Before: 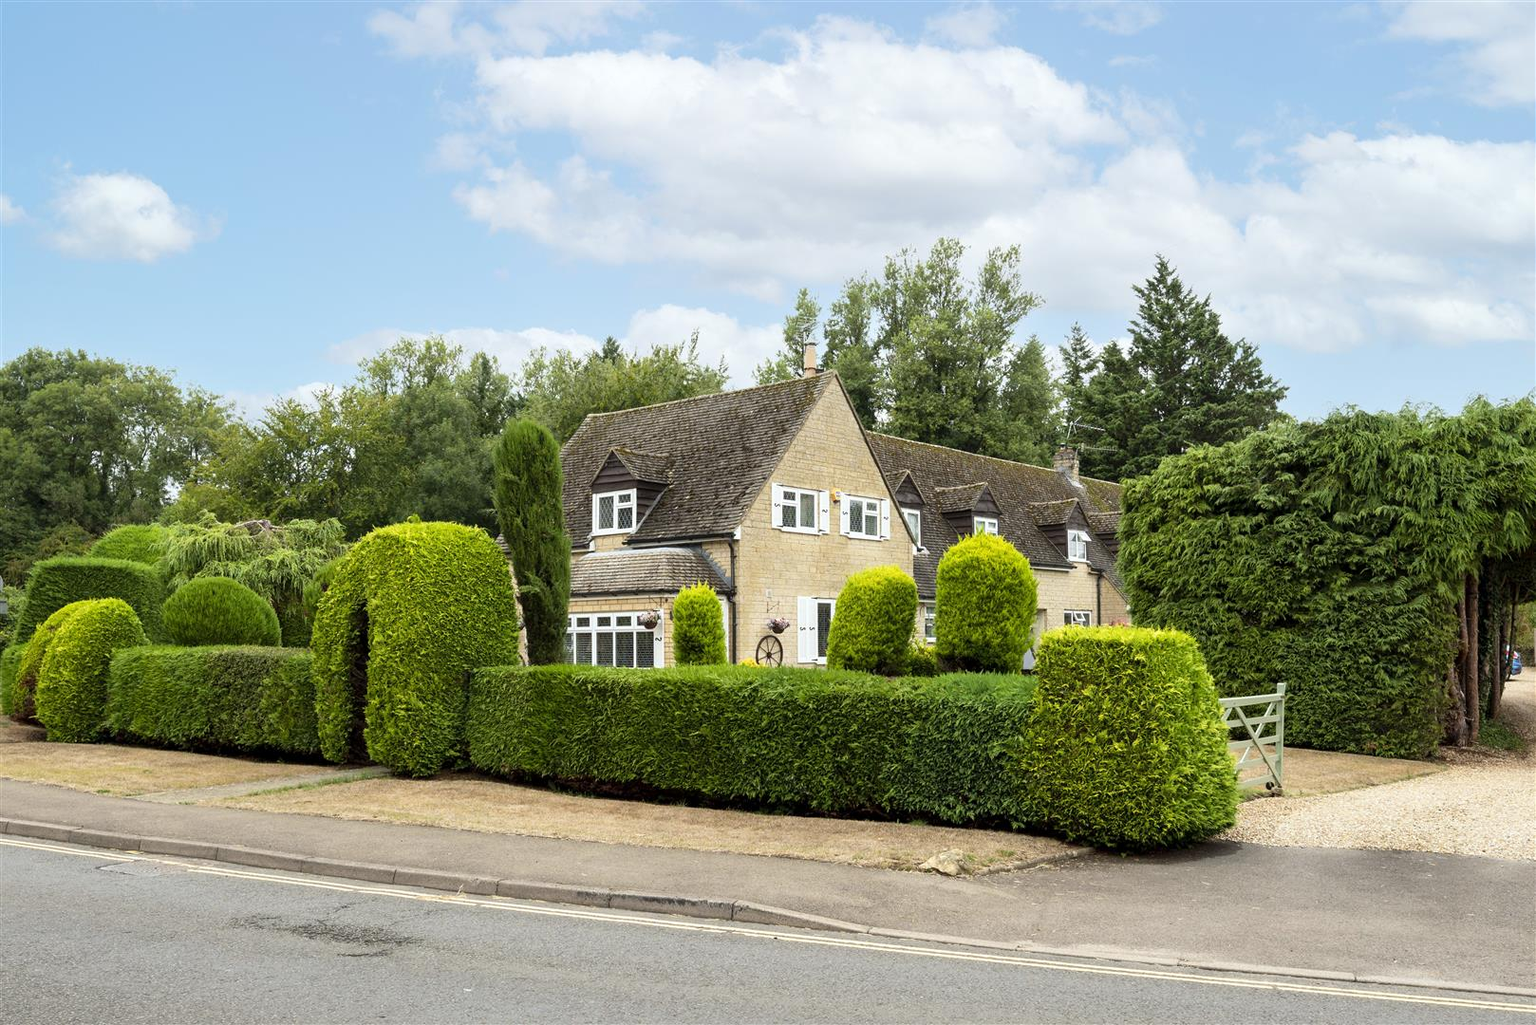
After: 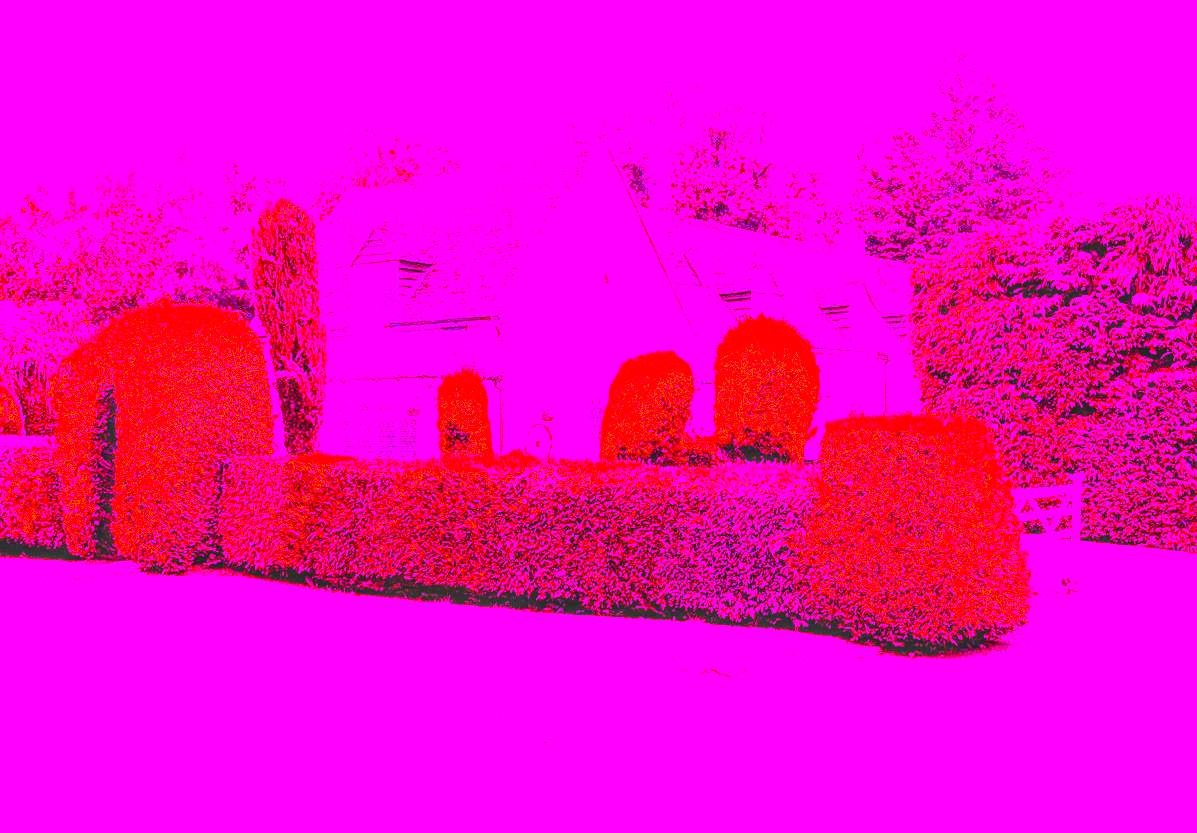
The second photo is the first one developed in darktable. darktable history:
crop: left 16.871%, top 22.857%, right 9.116%
fill light: on, module defaults
base curve: curves: ch0 [(0, 0) (0.564, 0.291) (0.802, 0.731) (1, 1)]
local contrast: highlights 0%, shadows 0%, detail 133%
tone curve: curves: ch0 [(0, 0) (0.003, 0.02) (0.011, 0.021) (0.025, 0.022) (0.044, 0.023) (0.069, 0.026) (0.1, 0.04) (0.136, 0.06) (0.177, 0.092) (0.224, 0.127) (0.277, 0.176) (0.335, 0.258) (0.399, 0.349) (0.468, 0.444) (0.543, 0.546) (0.623, 0.649) (0.709, 0.754) (0.801, 0.842) (0.898, 0.922) (1, 1)], preserve colors none
color balance rgb: linear chroma grading › global chroma 23.15%, perceptual saturation grading › global saturation 28.7%, perceptual saturation grading › mid-tones 12.04%, perceptual saturation grading › shadows 10.19%, global vibrance 22.22%
white balance: red 8, blue 8
